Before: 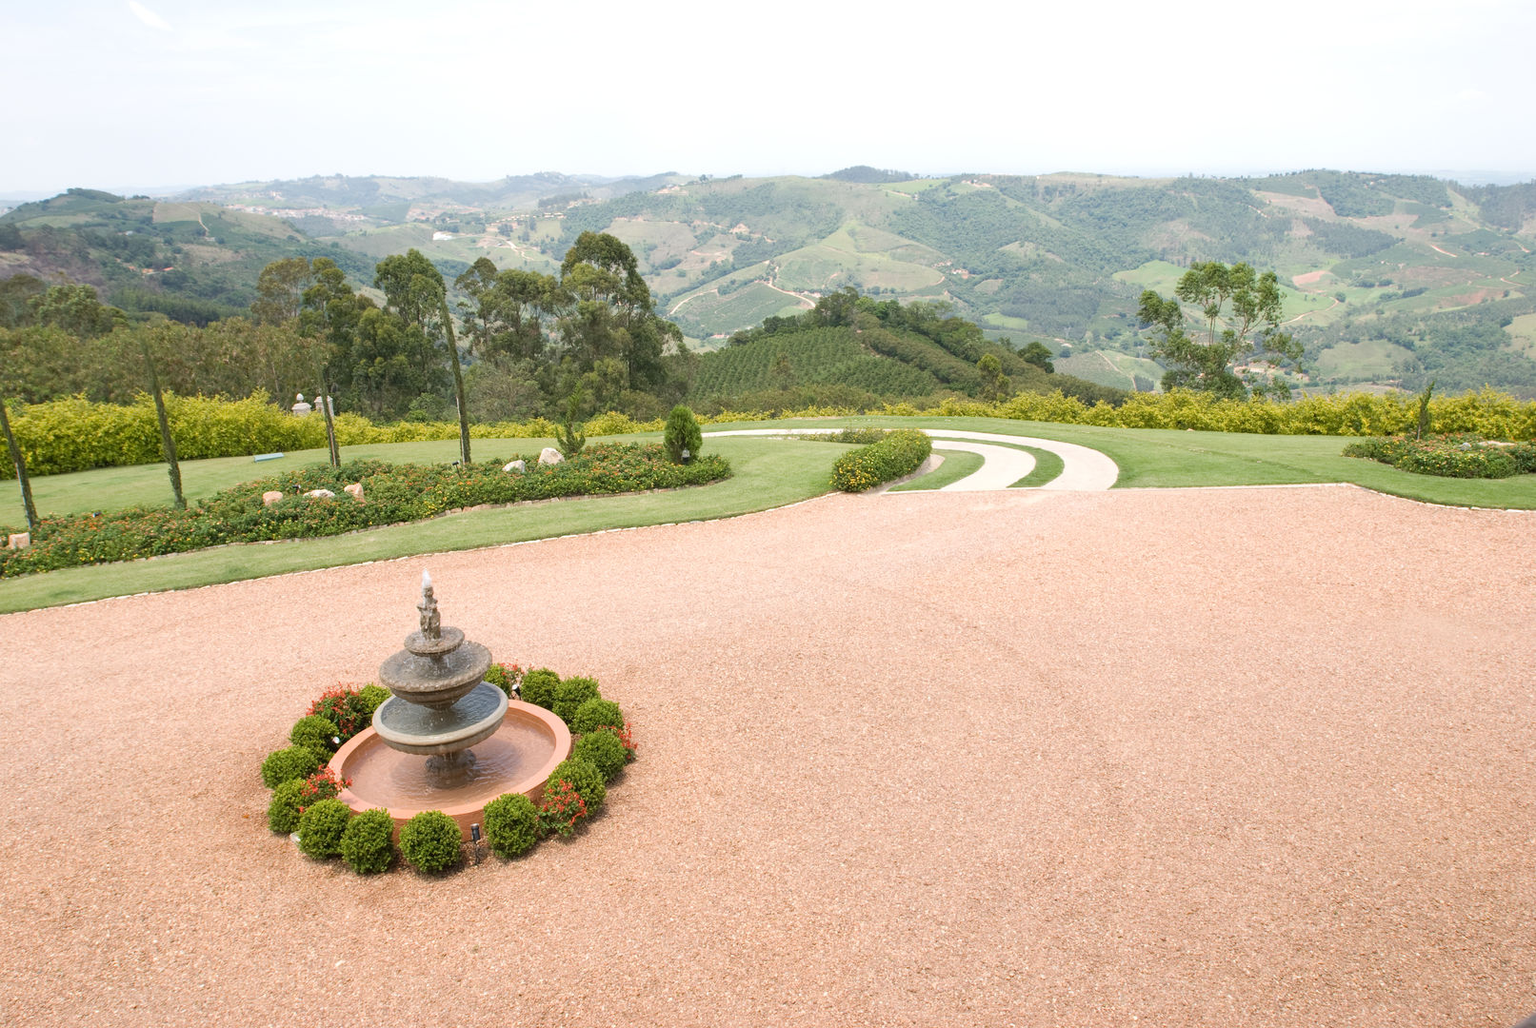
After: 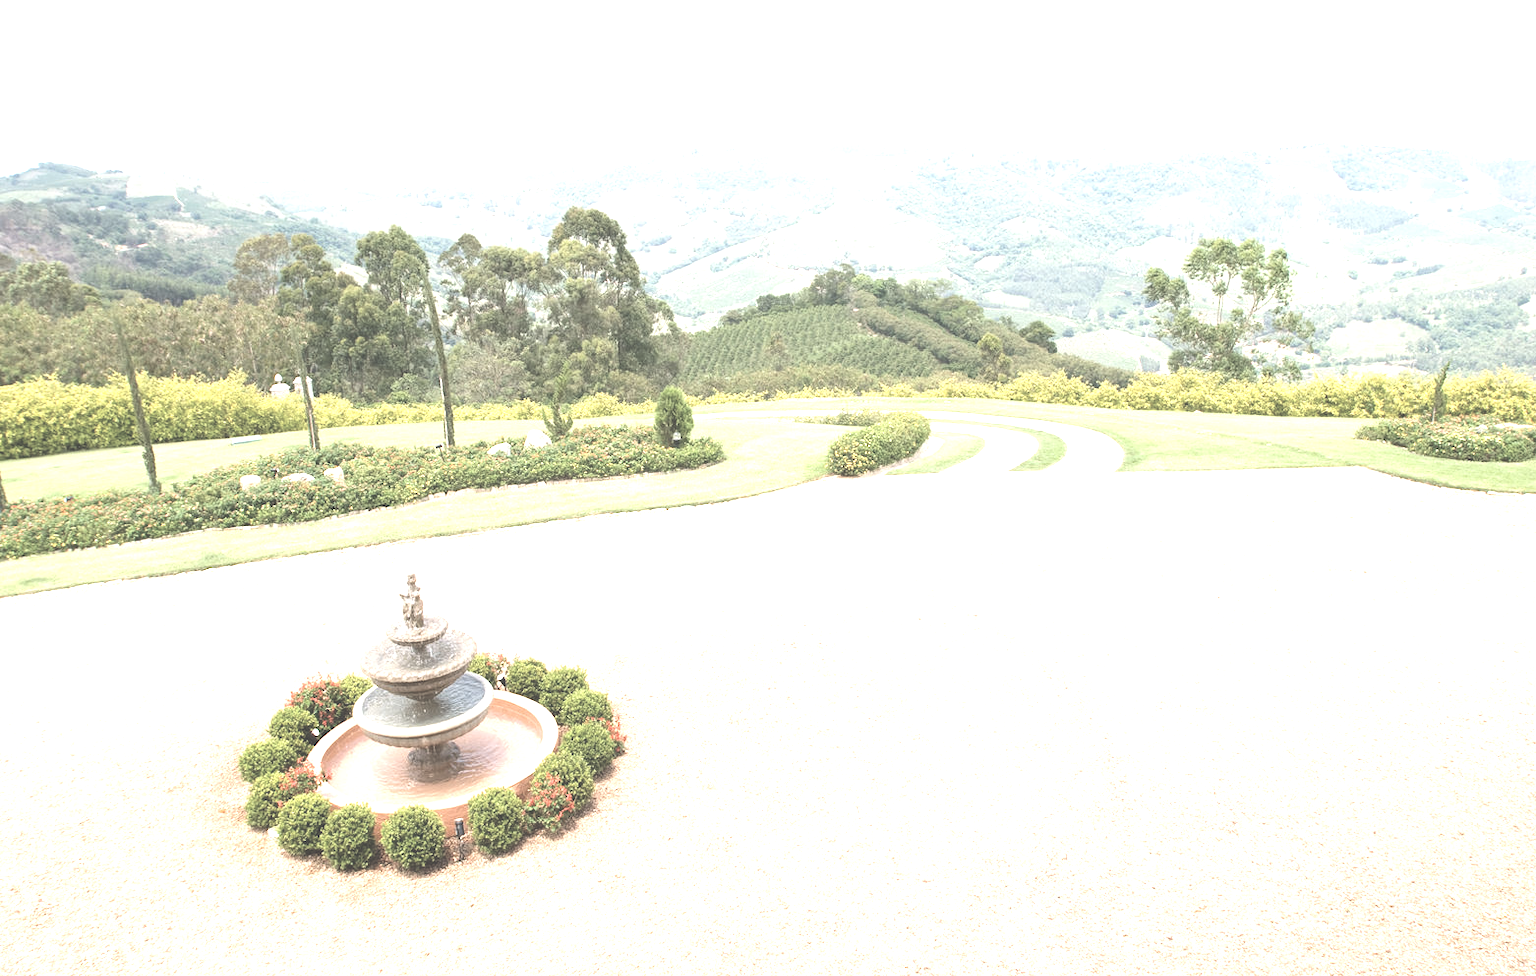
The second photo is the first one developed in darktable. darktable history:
tone equalizer: on, module defaults
contrast brightness saturation: contrast 0.1, saturation -0.354
crop: left 2.013%, top 3.105%, right 1.137%, bottom 4.888%
exposure: black level correction -0.023, exposure 1.393 EV, compensate exposure bias true, compensate highlight preservation false
